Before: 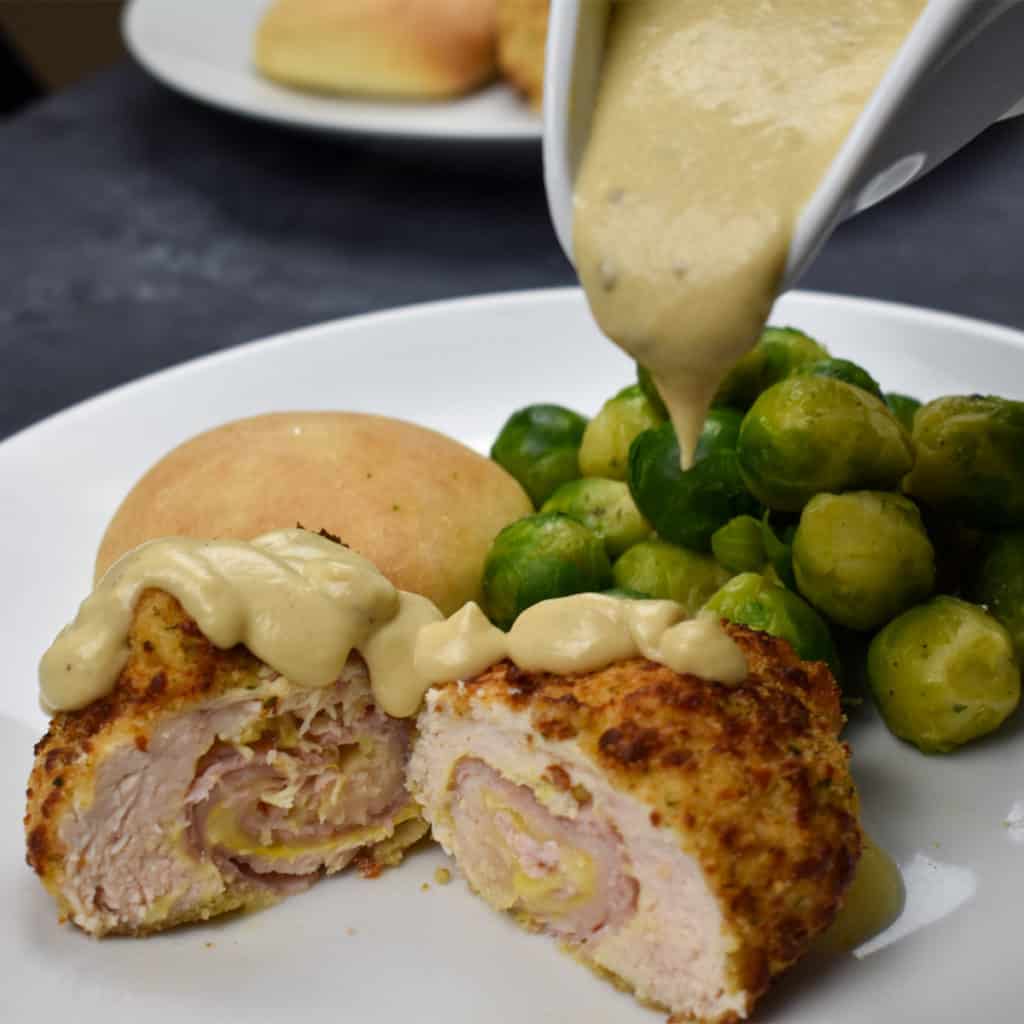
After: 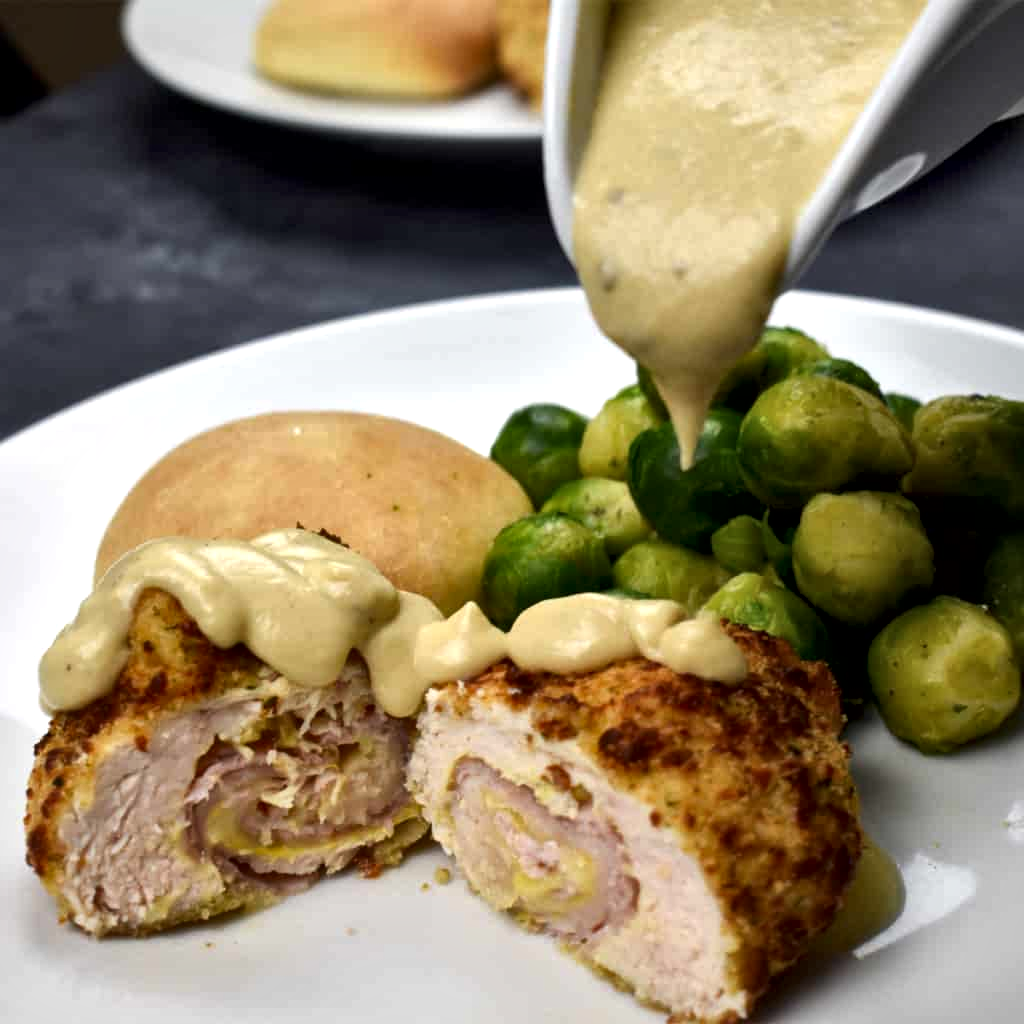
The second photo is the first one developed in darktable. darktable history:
tone equalizer: -8 EV -0.405 EV, -7 EV -0.358 EV, -6 EV -0.366 EV, -5 EV -0.259 EV, -3 EV 0.234 EV, -2 EV 0.306 EV, -1 EV 0.394 EV, +0 EV 0.435 EV, edges refinement/feathering 500, mask exposure compensation -1.57 EV, preserve details guided filter
local contrast: mode bilateral grid, contrast 26, coarseness 48, detail 152%, midtone range 0.2
